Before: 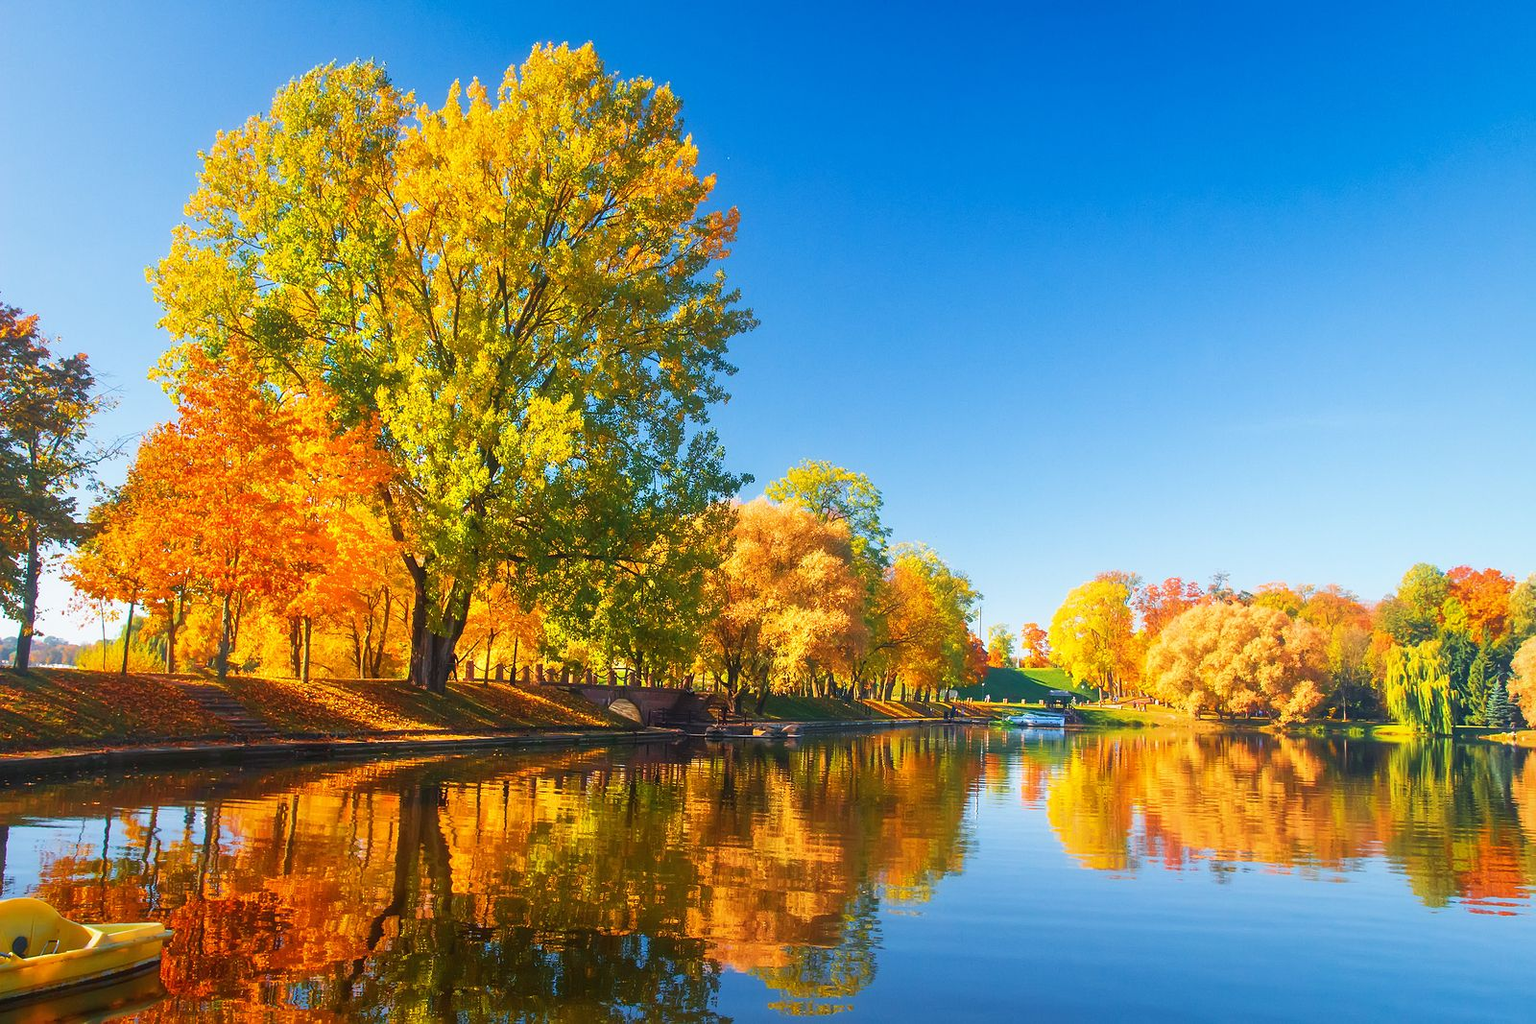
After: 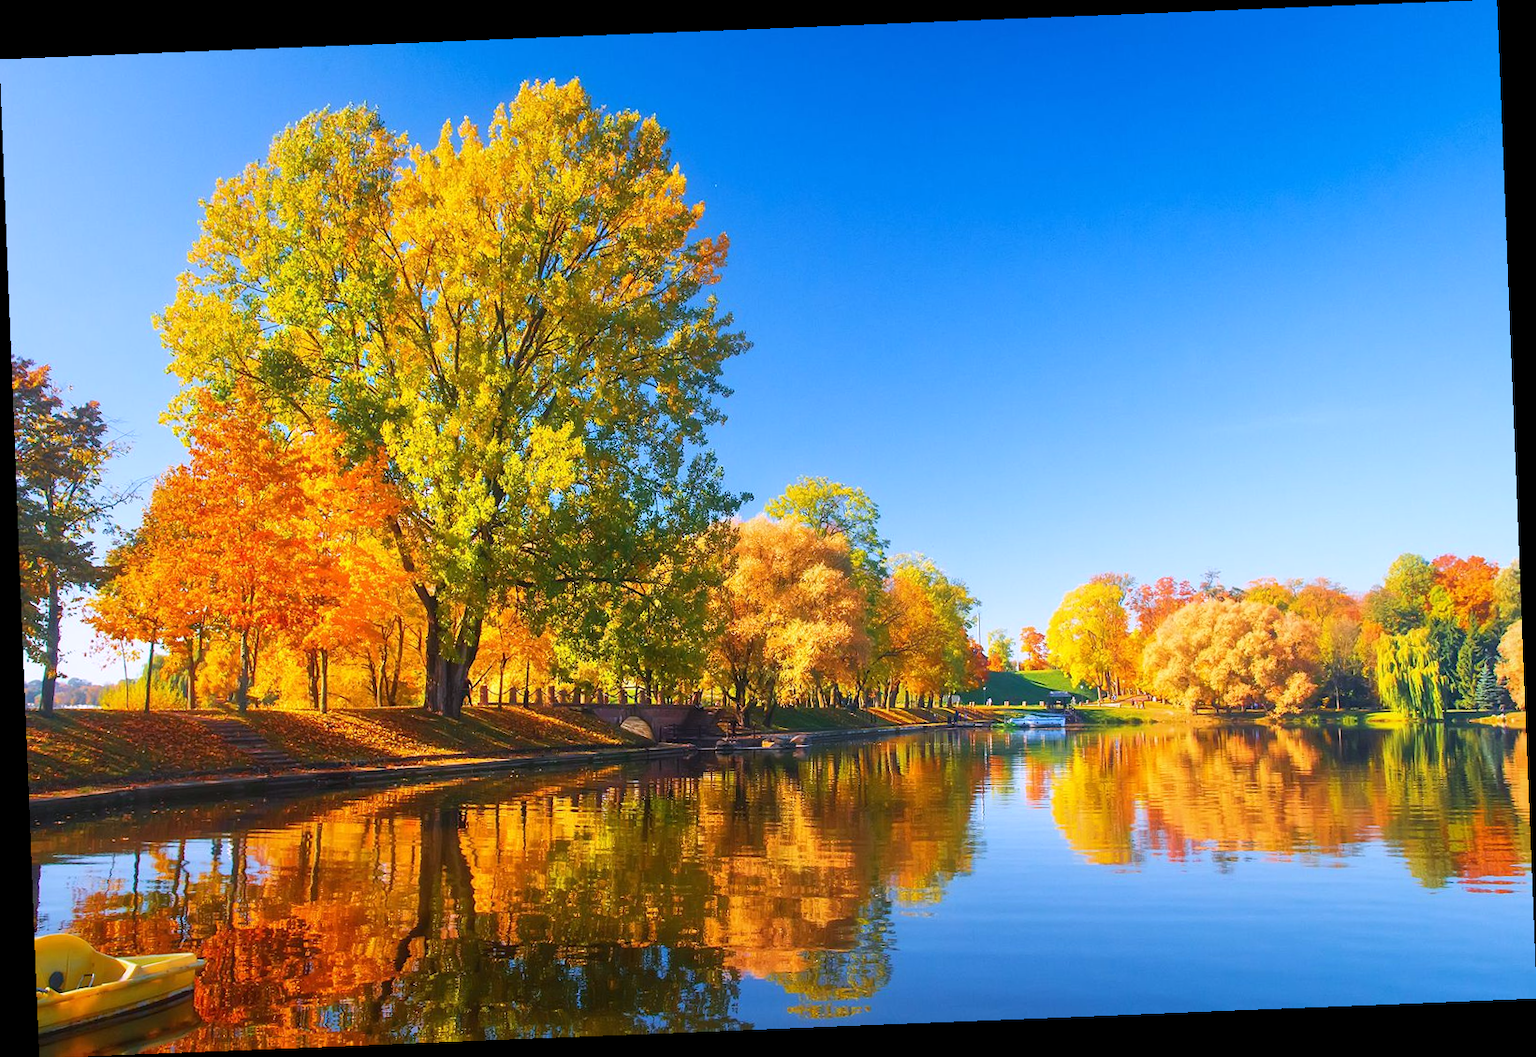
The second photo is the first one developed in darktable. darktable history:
rotate and perspective: rotation -2.29°, automatic cropping off
white balance: red 1.004, blue 1.096
